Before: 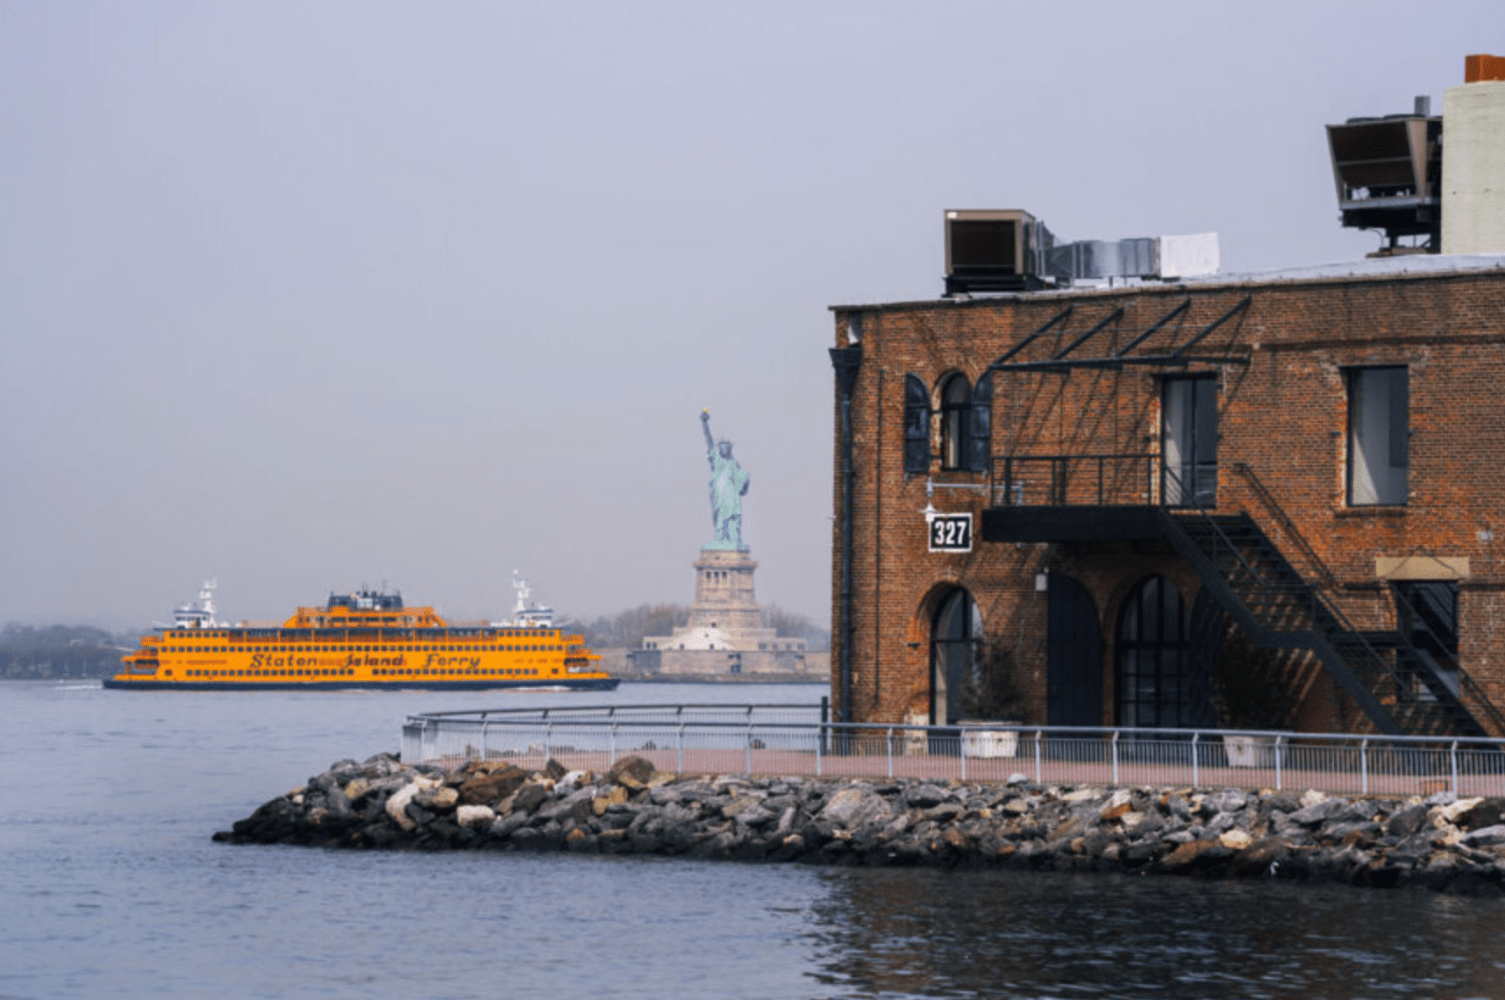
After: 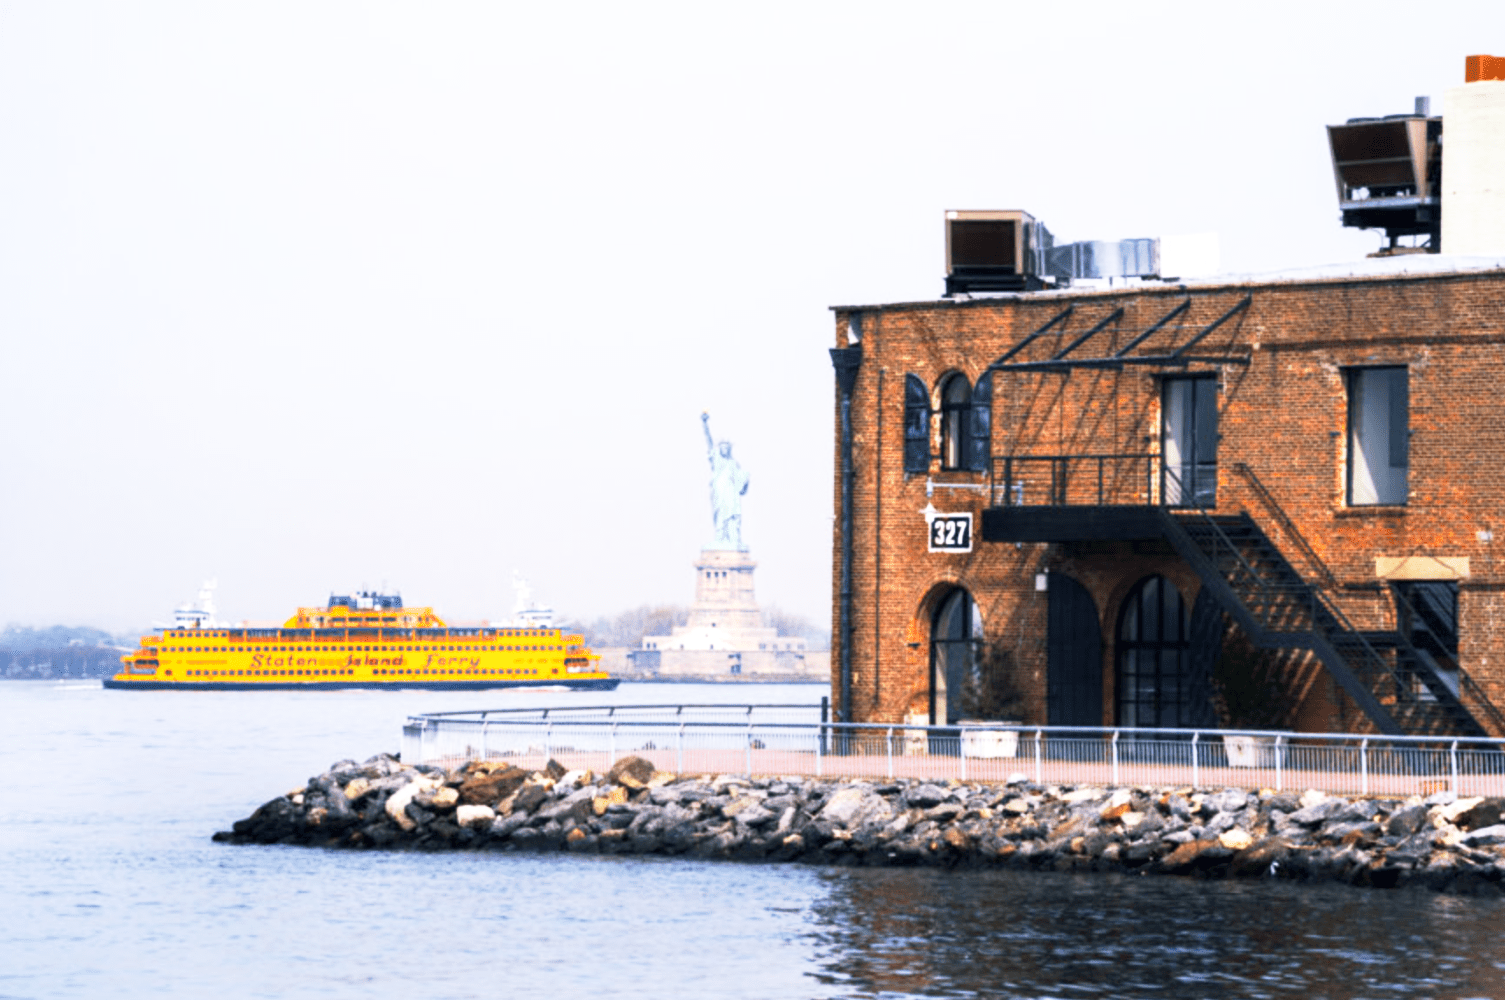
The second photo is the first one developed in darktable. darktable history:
base curve: curves: ch0 [(0, 0) (0.005, 0.002) (0.193, 0.295) (0.399, 0.664) (0.75, 0.928) (1, 1)], preserve colors none
velvia: on, module defaults
exposure: exposure 0.741 EV, compensate exposure bias true, compensate highlight preservation false
